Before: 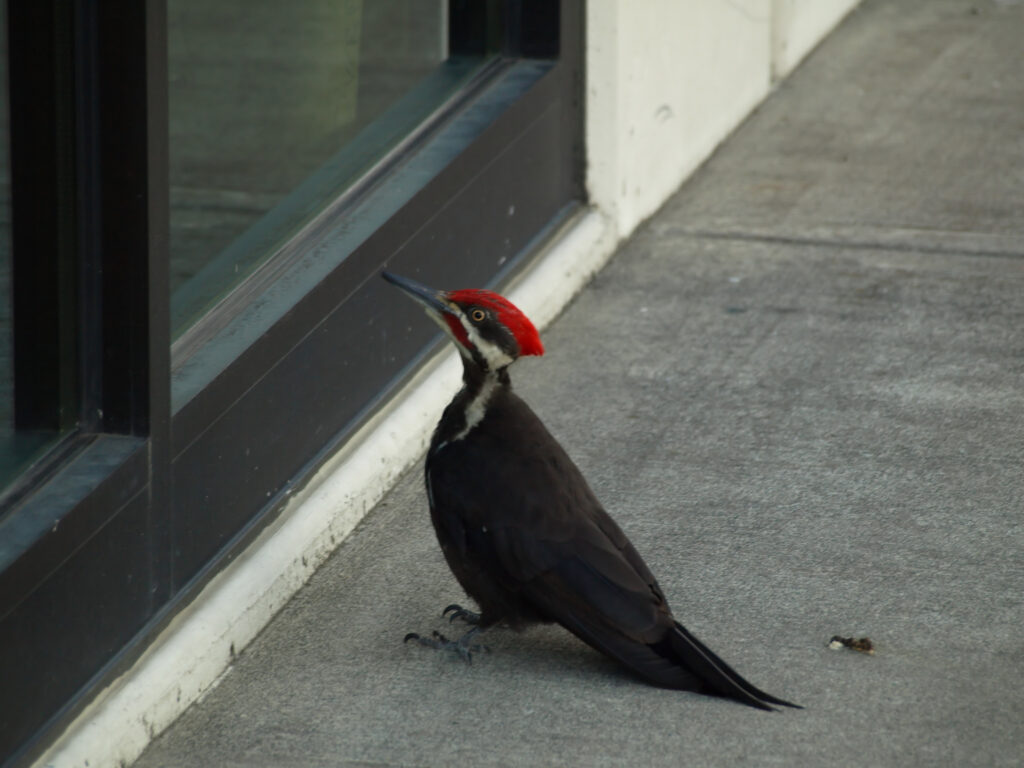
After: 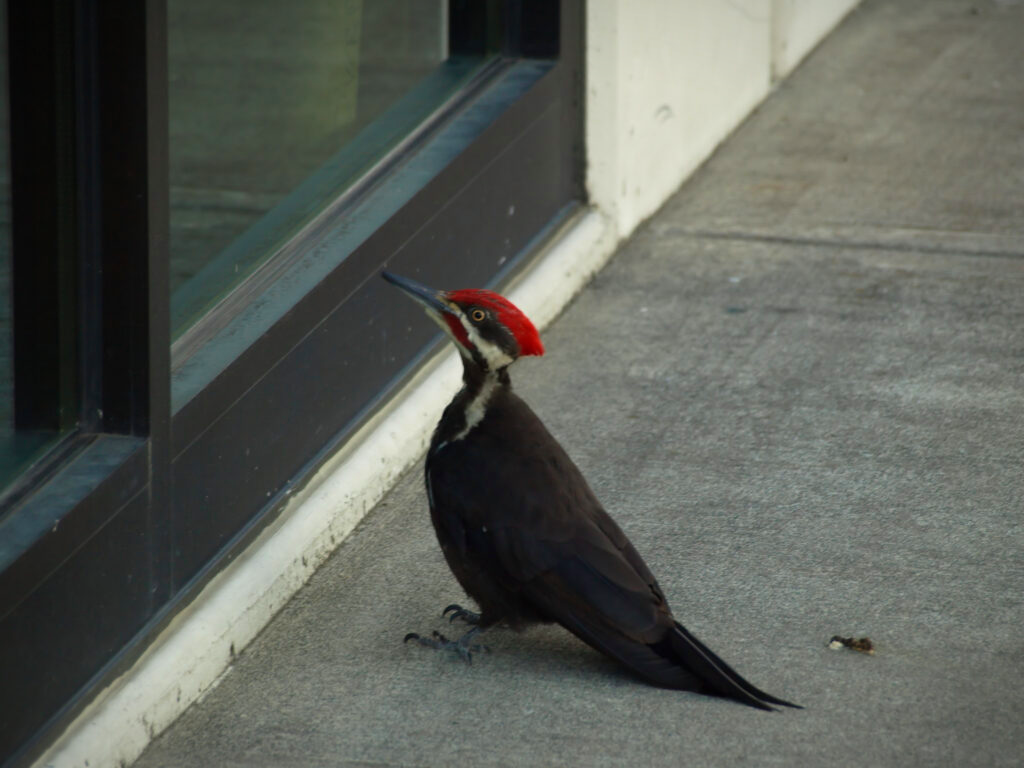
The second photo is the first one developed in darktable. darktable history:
vignetting: fall-off start 97.51%, fall-off radius 100.83%, width/height ratio 1.376
velvia: on, module defaults
